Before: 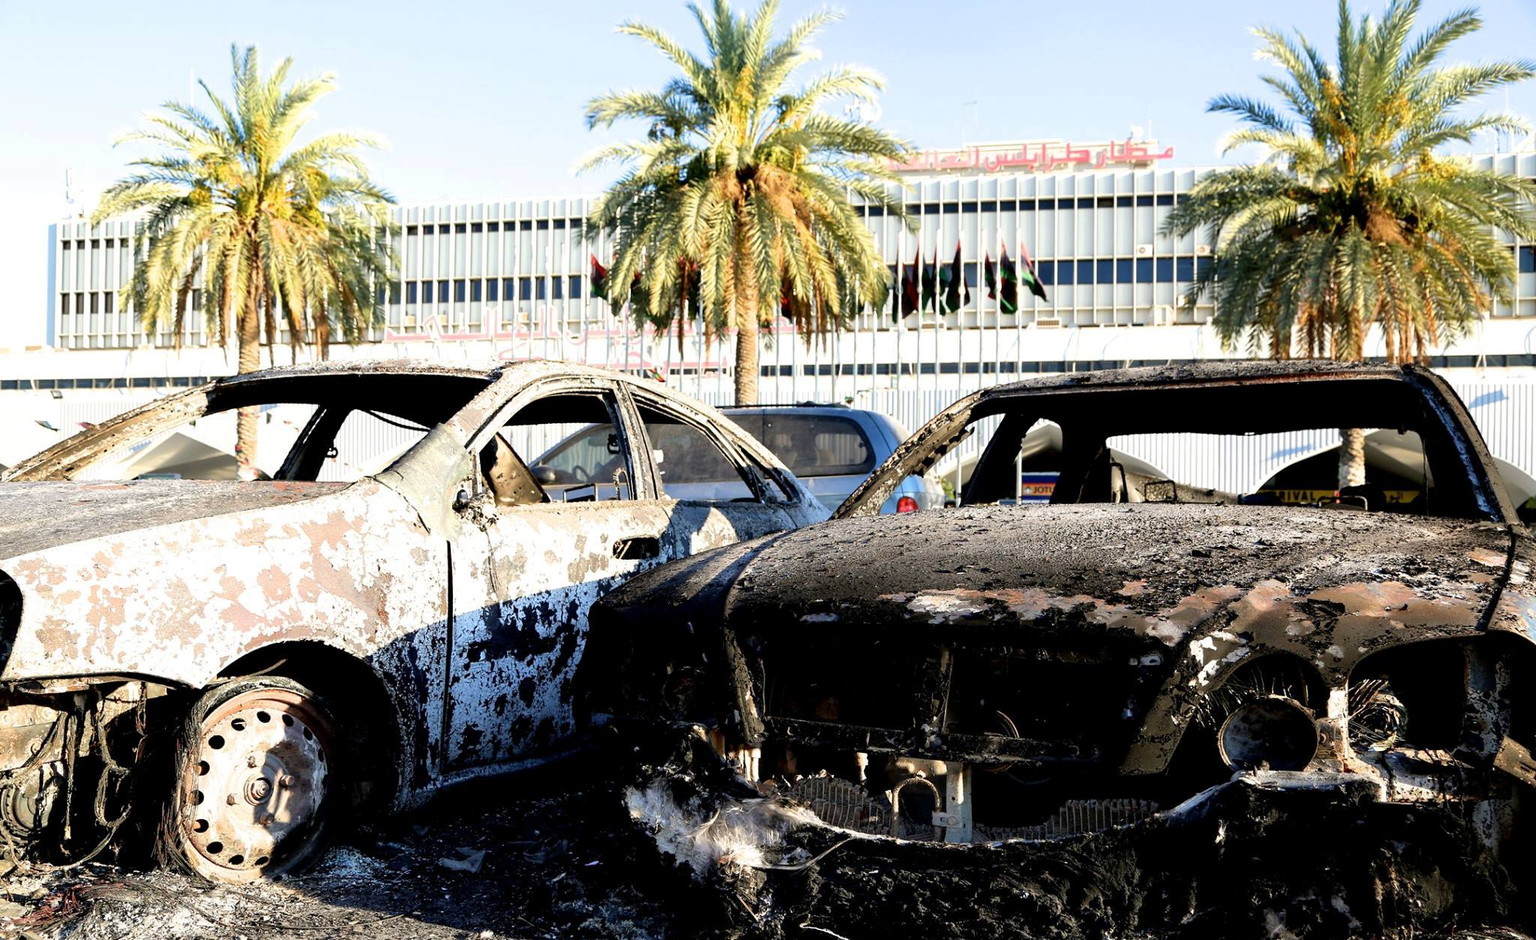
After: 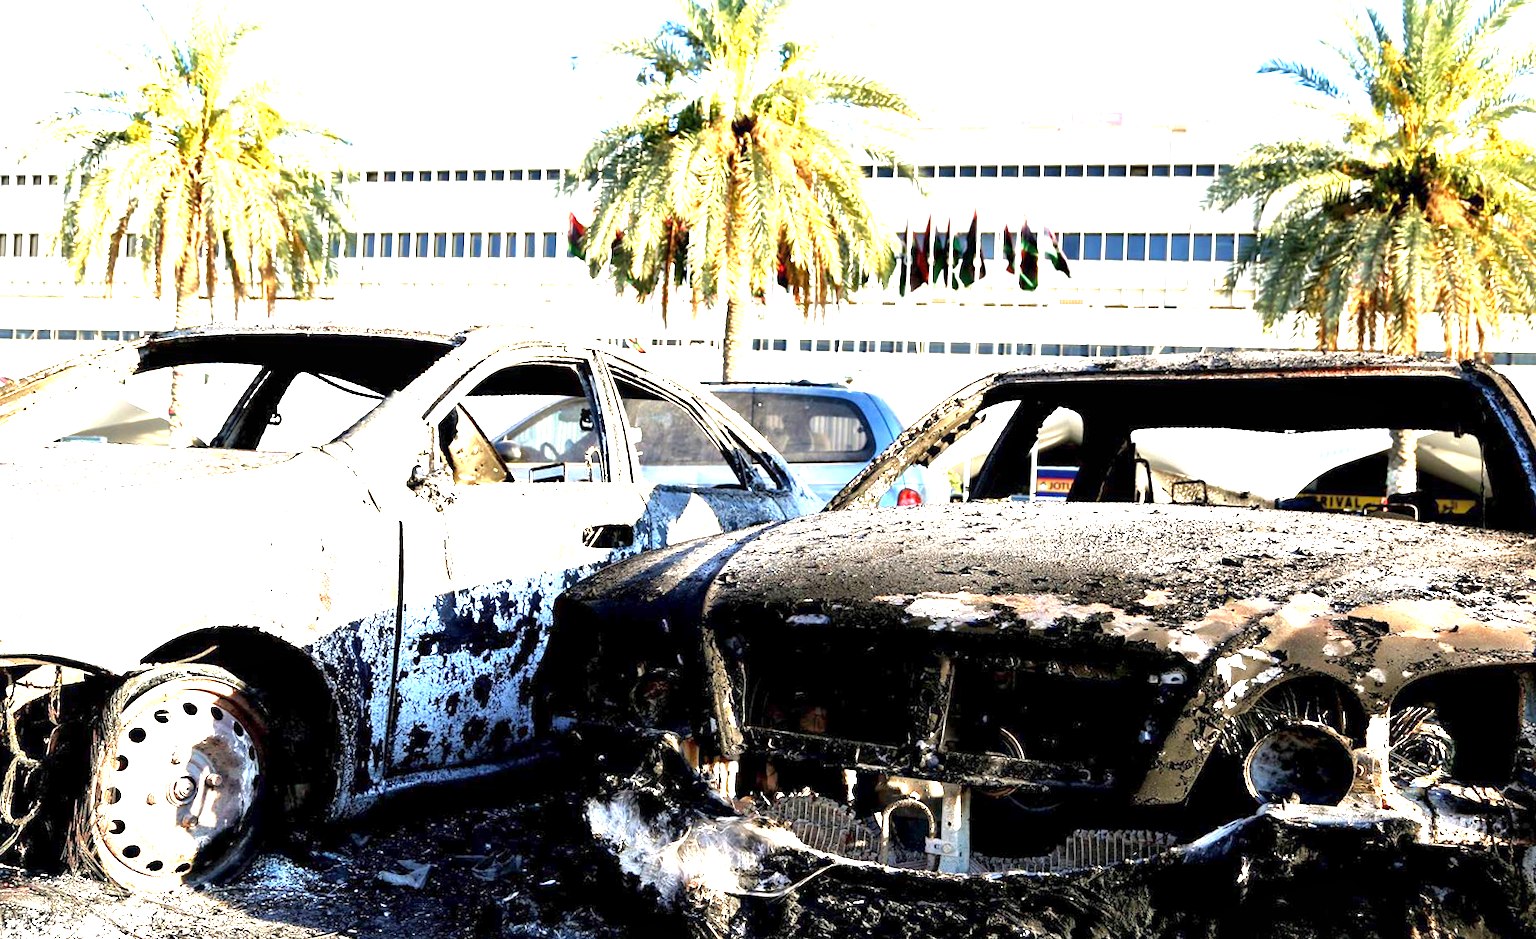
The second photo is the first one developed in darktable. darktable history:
crop and rotate: angle -1.87°, left 3.136%, top 4.076%, right 1.621%, bottom 0.714%
local contrast: mode bilateral grid, contrast 21, coarseness 49, detail 140%, midtone range 0.2
exposure: black level correction 0, exposure 1.743 EV, compensate exposure bias true, compensate highlight preservation false
